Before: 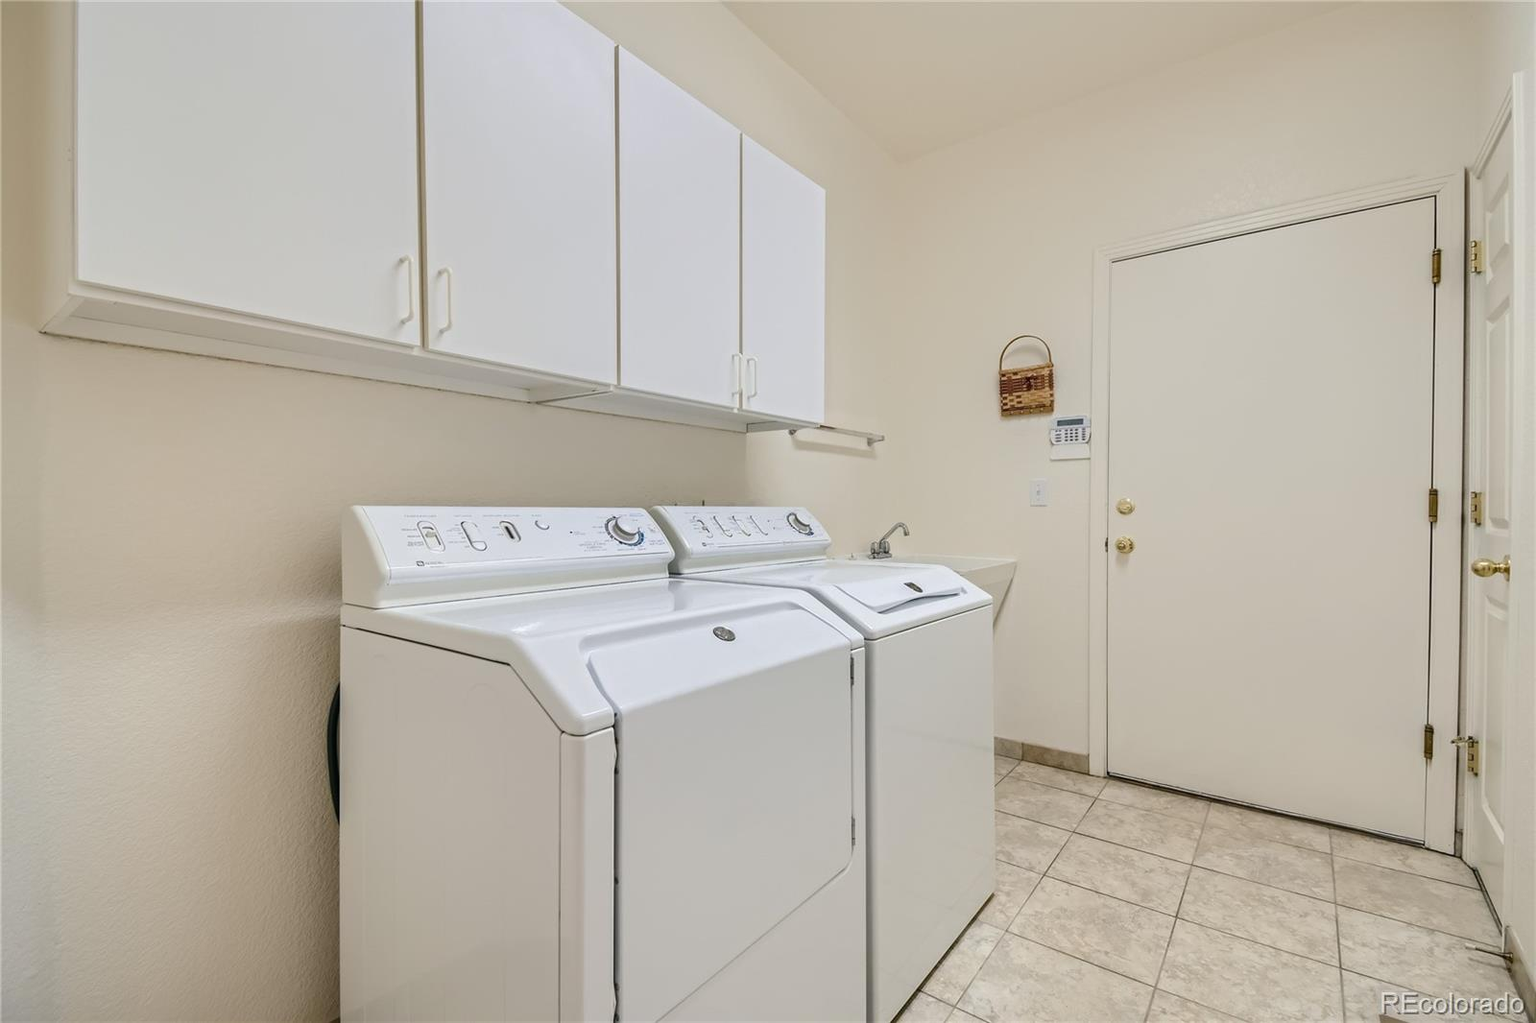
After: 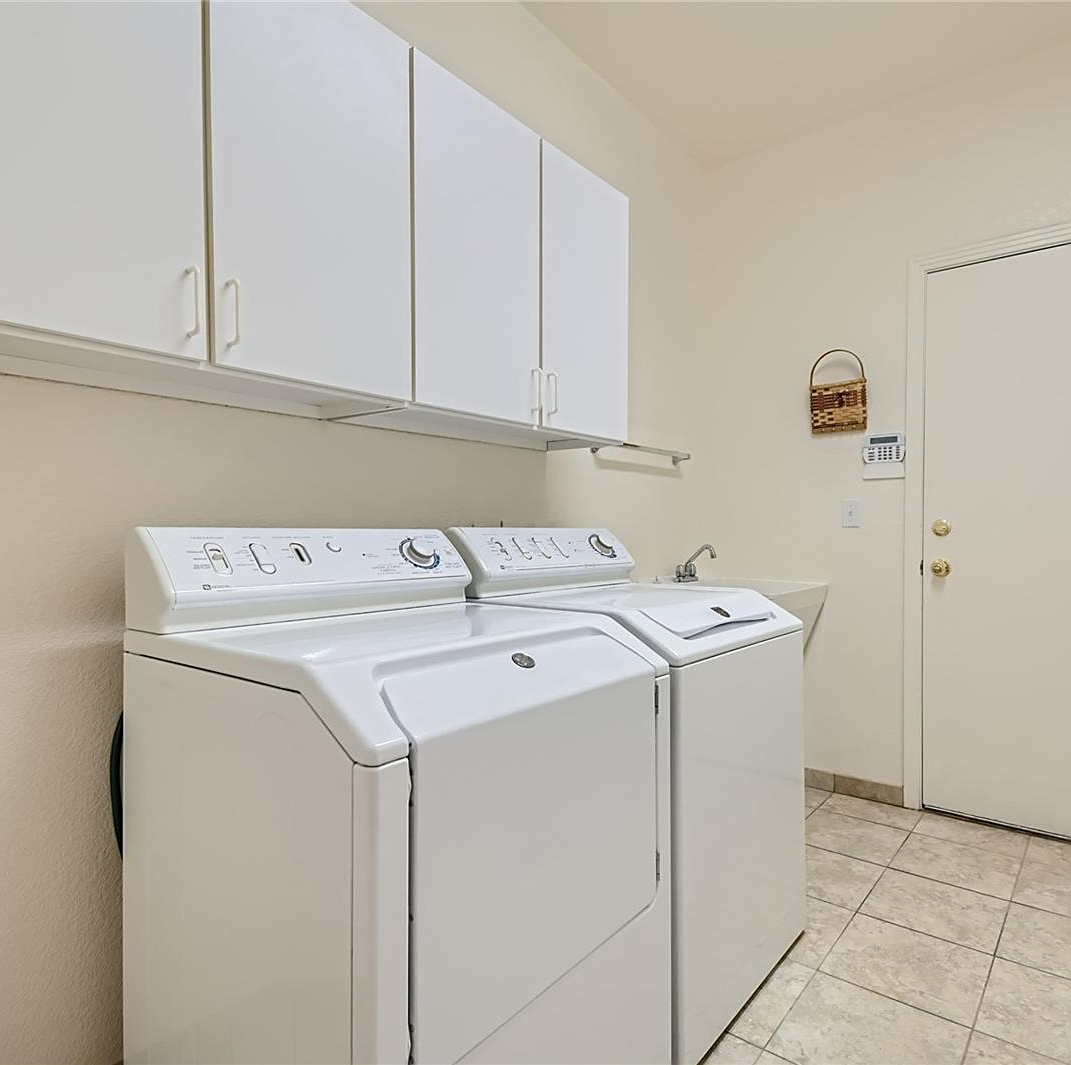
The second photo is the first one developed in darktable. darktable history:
crop and rotate: left 14.46%, right 18.602%
sharpen: on, module defaults
